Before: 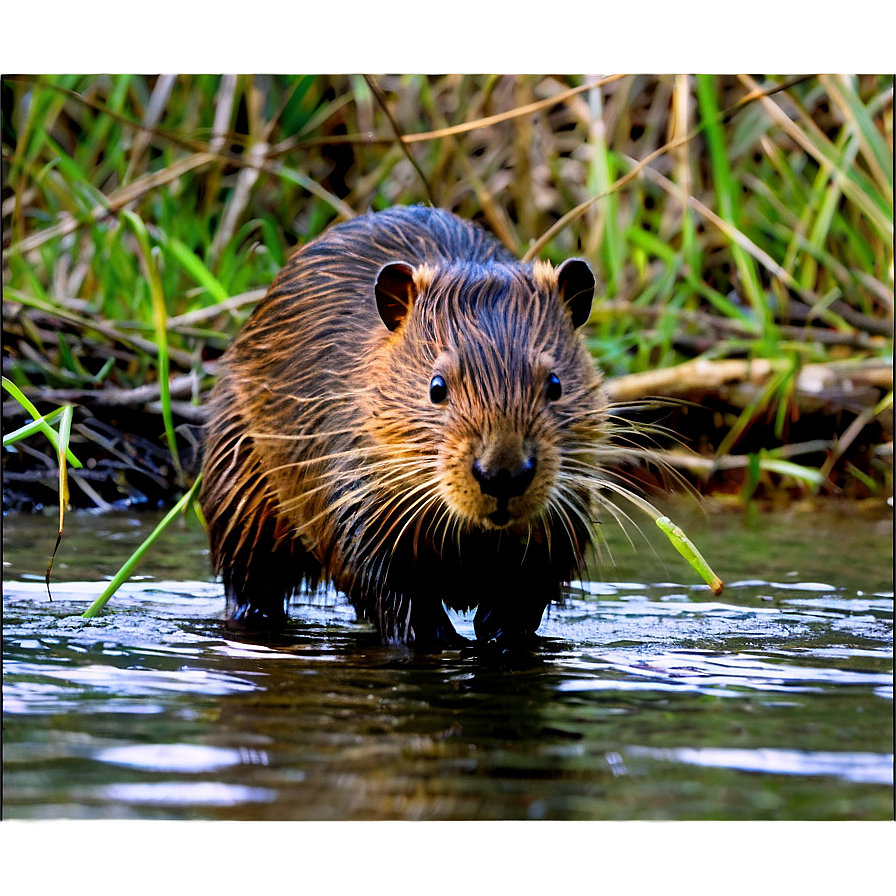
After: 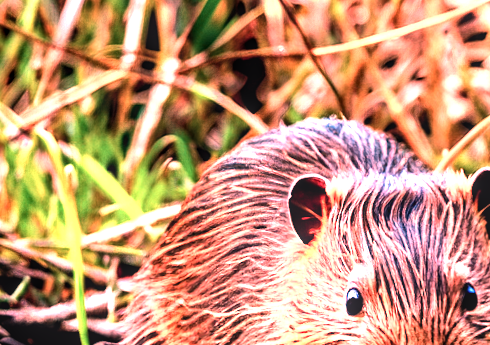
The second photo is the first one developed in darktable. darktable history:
crop: left 10.121%, top 10.631%, right 36.218%, bottom 51.526%
white balance: red 1.467, blue 0.684
exposure: exposure 0.935 EV, compensate highlight preservation false
color correction: highlights a* 15.46, highlights b* -20.56
tone equalizer: -8 EV -1.08 EV, -7 EV -1.01 EV, -6 EV -0.867 EV, -5 EV -0.578 EV, -3 EV 0.578 EV, -2 EV 0.867 EV, -1 EV 1.01 EV, +0 EV 1.08 EV, edges refinement/feathering 500, mask exposure compensation -1.57 EV, preserve details no
rotate and perspective: rotation -1.17°, automatic cropping off
local contrast: on, module defaults
